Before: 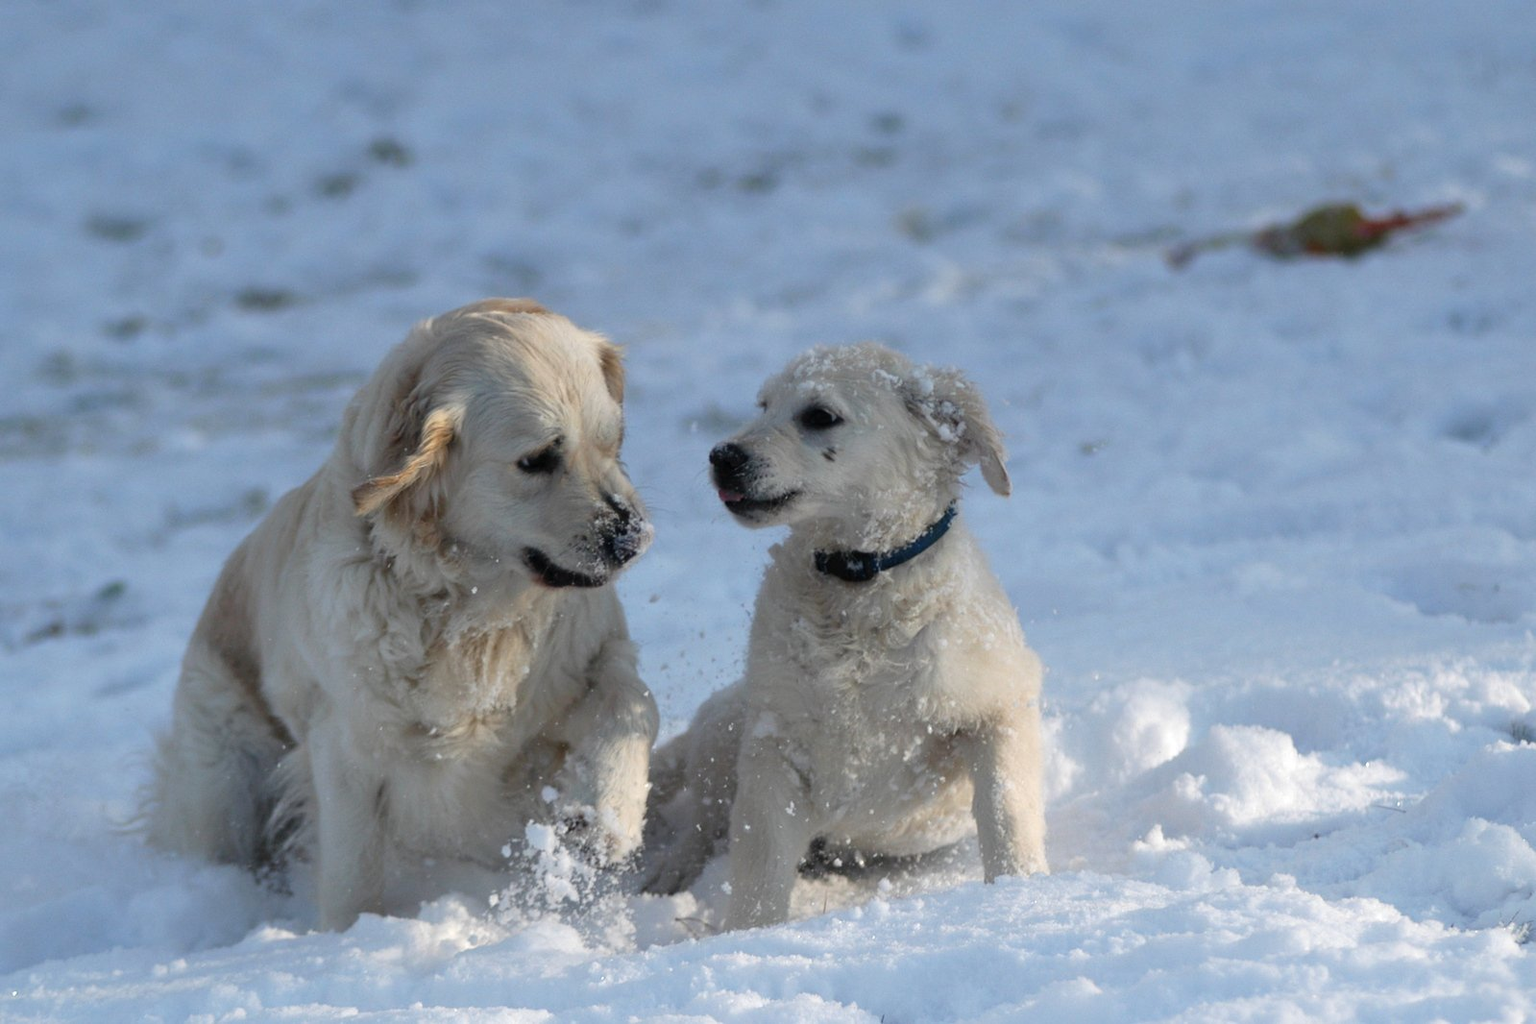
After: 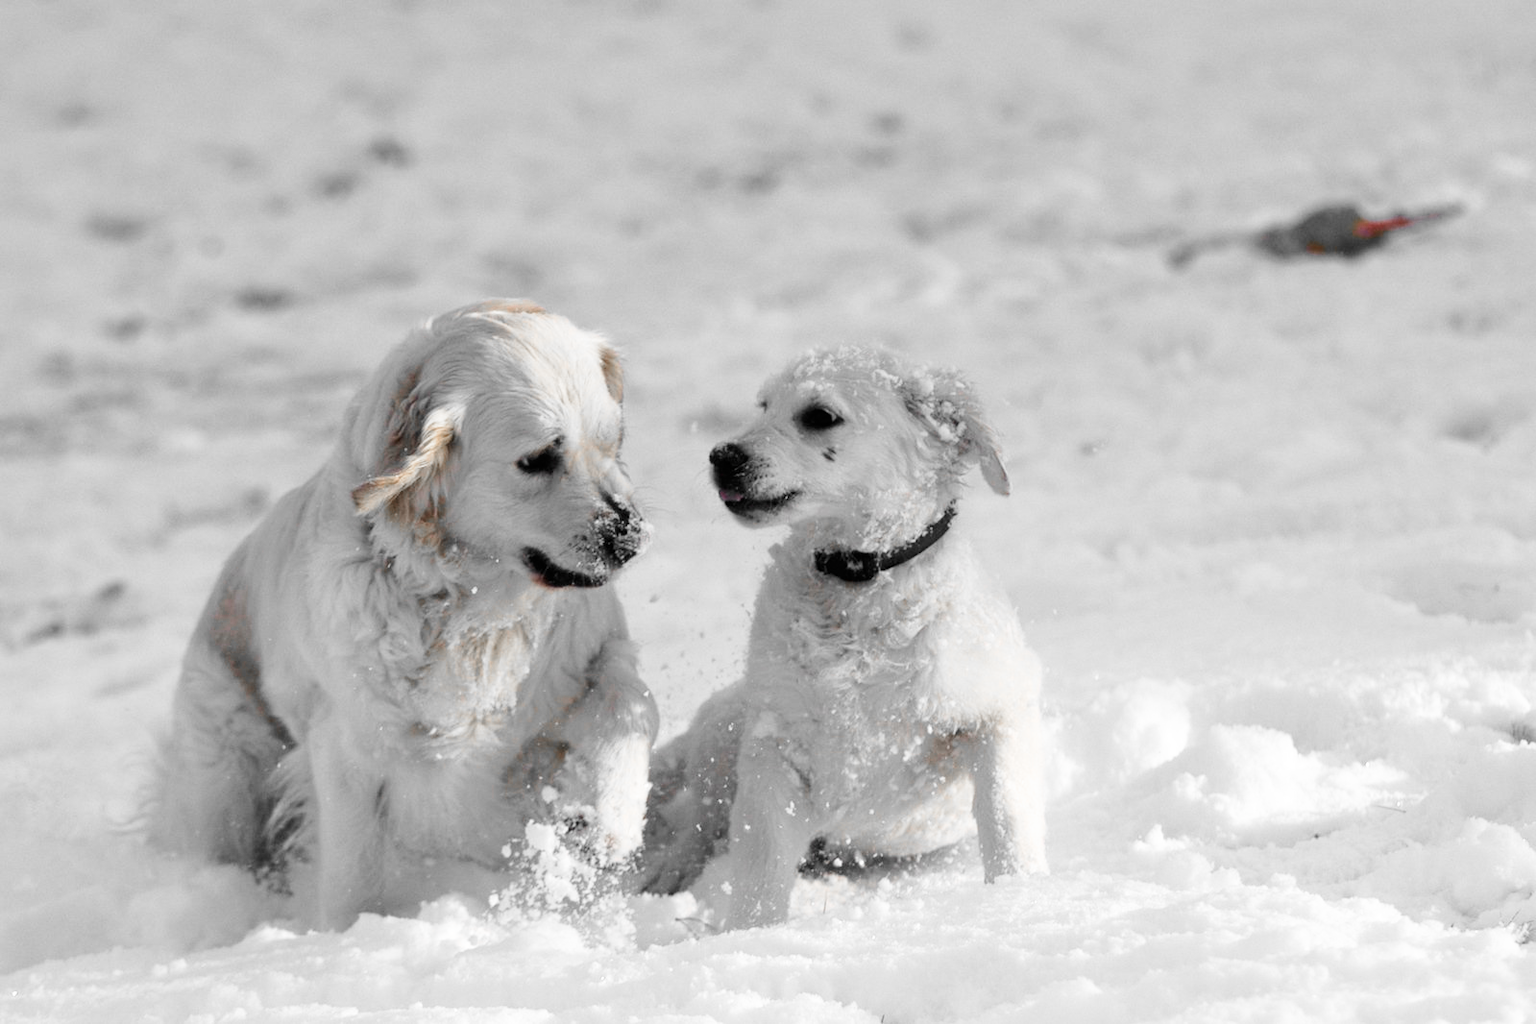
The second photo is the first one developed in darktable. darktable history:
base curve: curves: ch0 [(0, 0) (0.005, 0.002) (0.15, 0.3) (0.4, 0.7) (0.75, 0.95) (1, 1)], preserve colors none
color zones: curves: ch0 [(0, 0.65) (0.096, 0.644) (0.221, 0.539) (0.429, 0.5) (0.571, 0.5) (0.714, 0.5) (0.857, 0.5) (1, 0.65)]; ch1 [(0, 0.5) (0.143, 0.5) (0.257, -0.002) (0.429, 0.04) (0.571, -0.001) (0.714, -0.015) (0.857, 0.024) (1, 0.5)]
